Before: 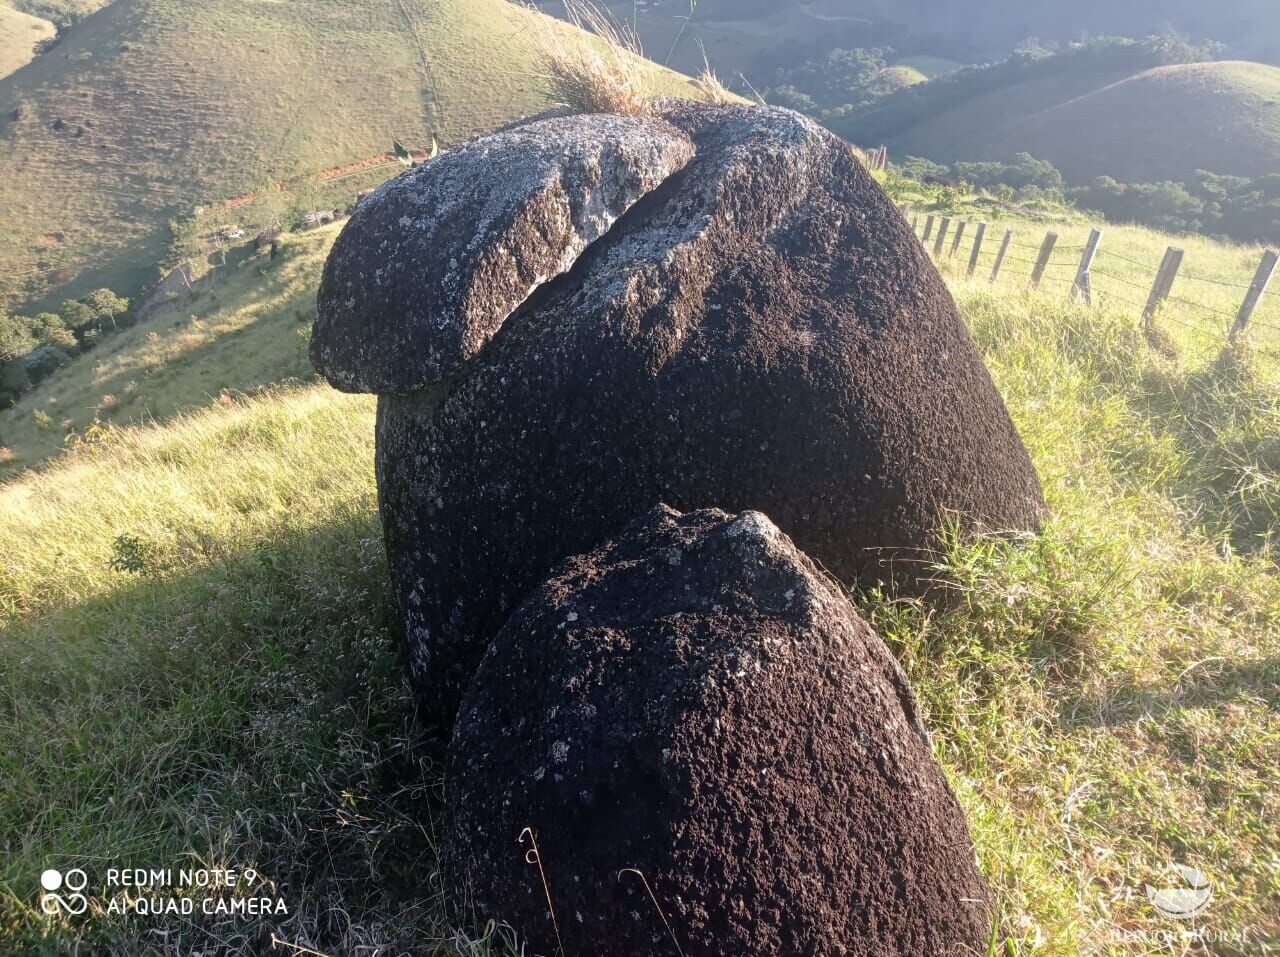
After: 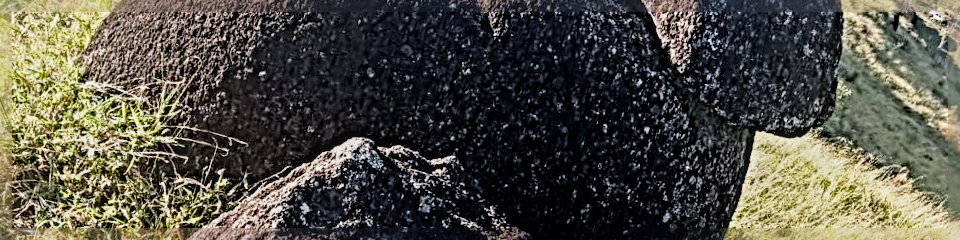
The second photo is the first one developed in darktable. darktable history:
shadows and highlights: shadows 0, highlights 40
white balance: emerald 1
sharpen: radius 6.3, amount 1.8, threshold 0
crop and rotate: angle 16.12°, top 30.835%, bottom 35.653%
filmic rgb: black relative exposure -7.15 EV, white relative exposure 5.36 EV, hardness 3.02
local contrast: on, module defaults
color balance rgb: shadows fall-off 101%, linear chroma grading › mid-tones 7.63%, perceptual saturation grading › mid-tones 11.68%, mask middle-gray fulcrum 22.45%, global vibrance 10.11%, saturation formula JzAzBz (2021)
